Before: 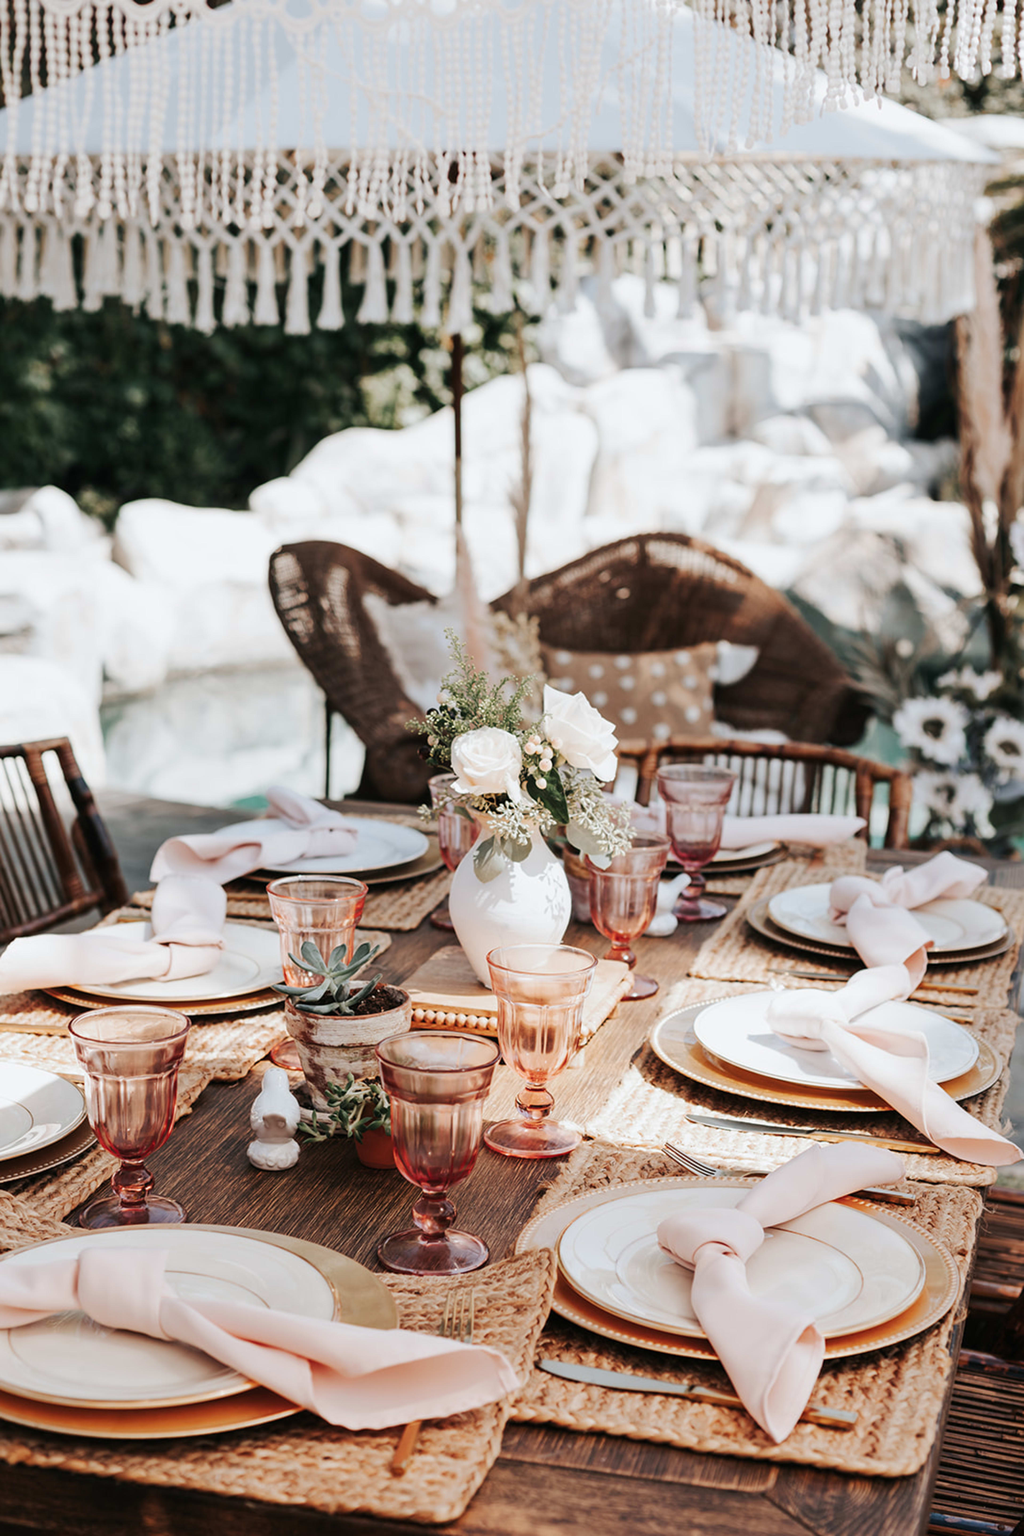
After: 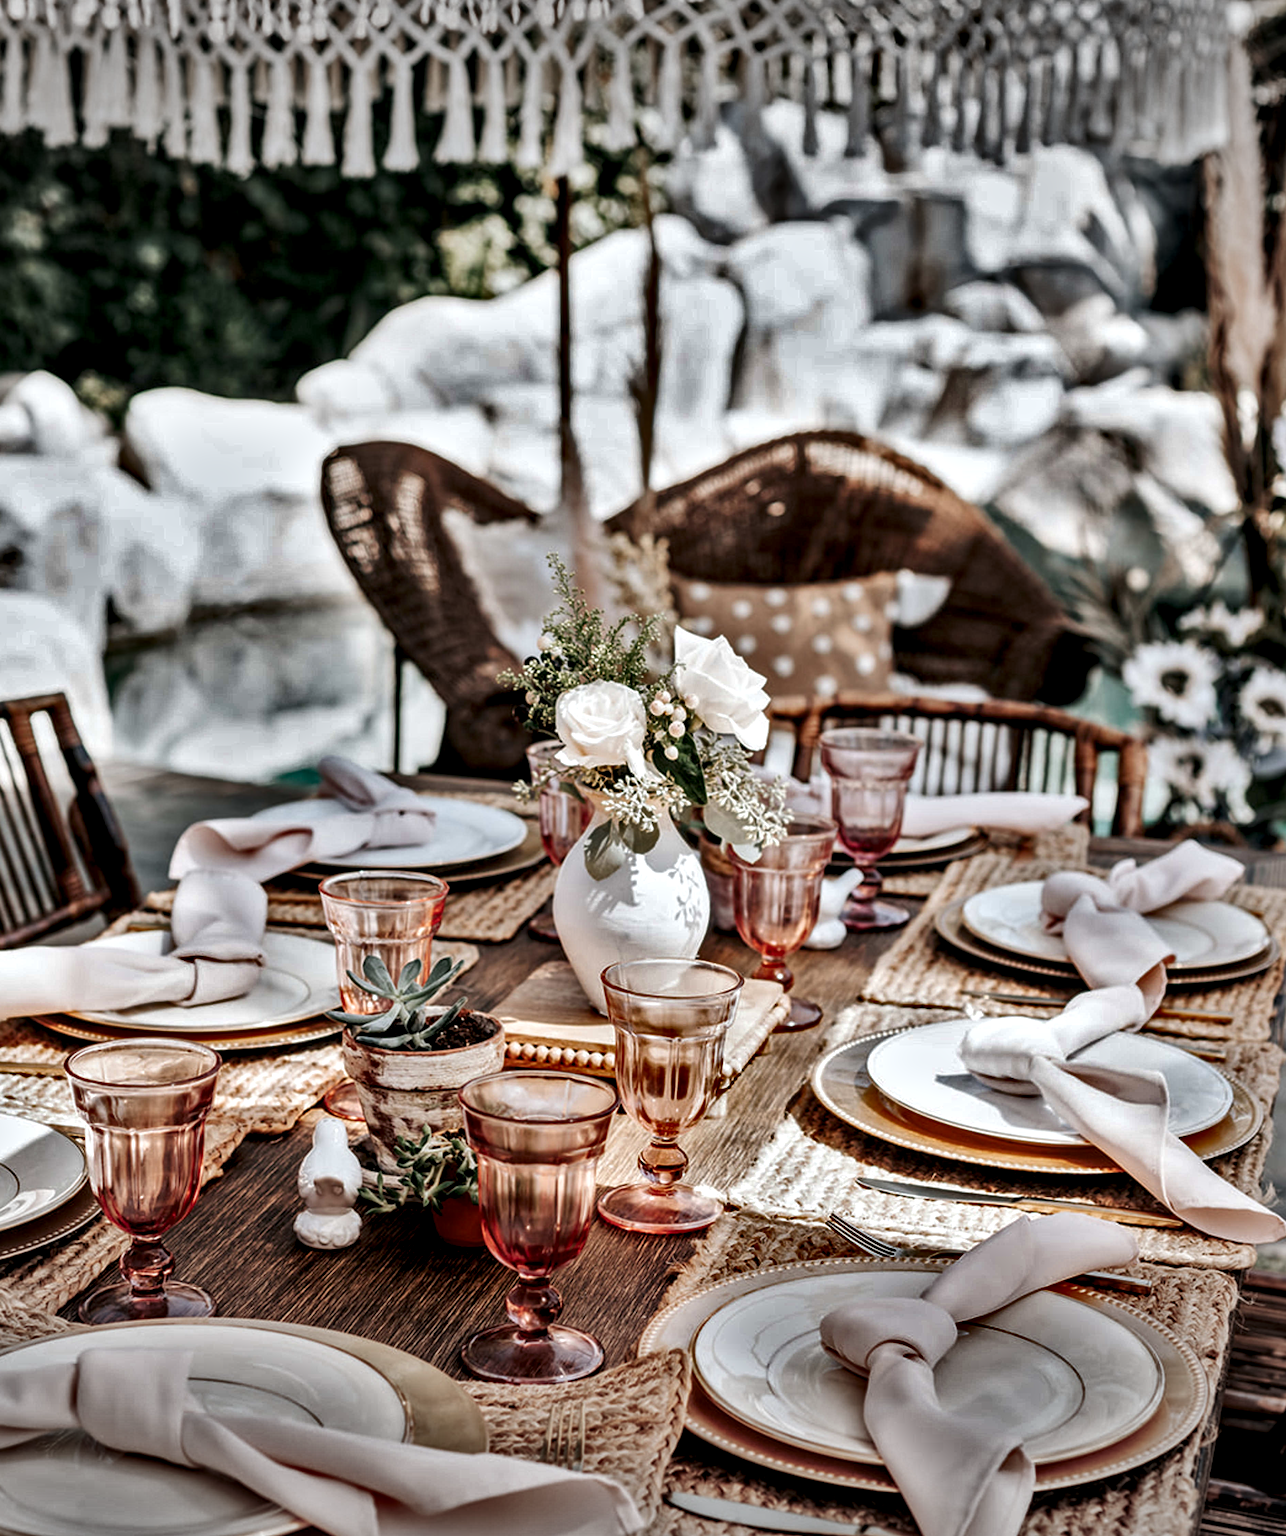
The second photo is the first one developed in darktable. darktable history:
crop and rotate: left 1.814%, top 12.818%, right 0.25%, bottom 9.225%
vignetting: fall-off start 100%, brightness -0.282, width/height ratio 1.31
local contrast: highlights 65%, shadows 54%, detail 169%, midtone range 0.514
shadows and highlights: shadows 19.13, highlights -83.41, soften with gaussian
